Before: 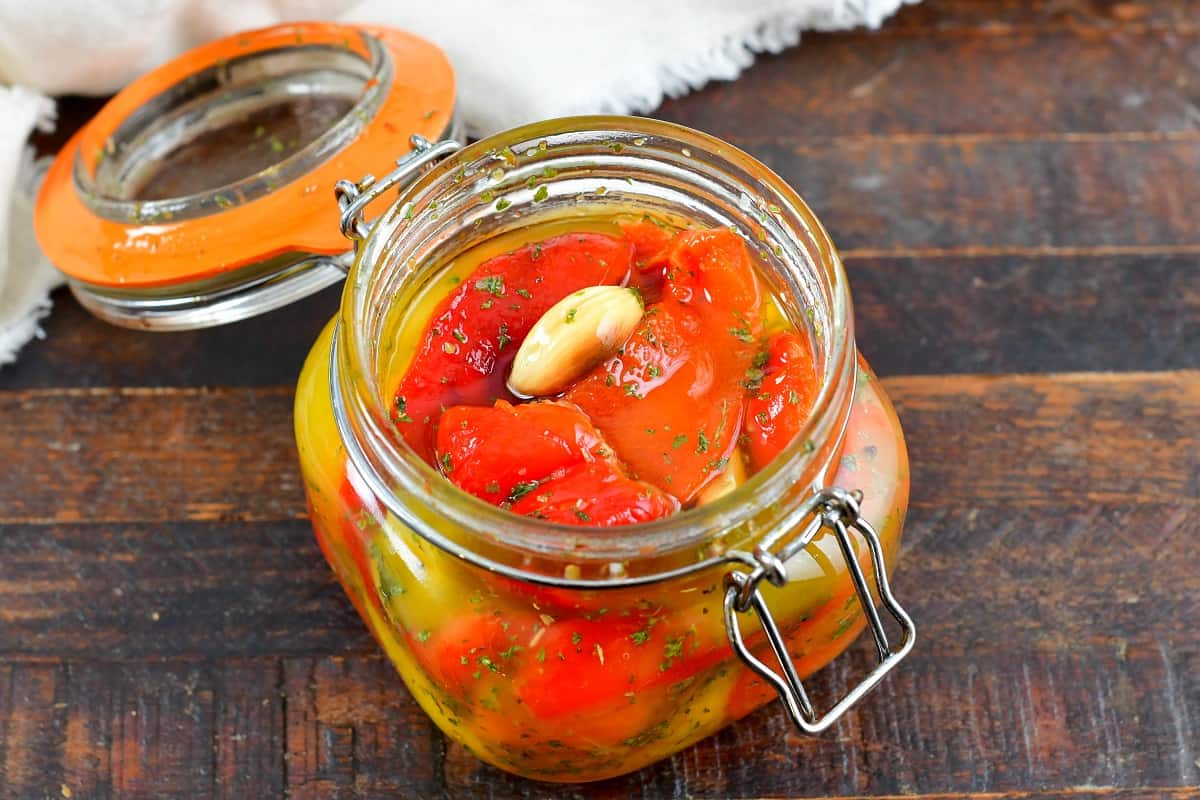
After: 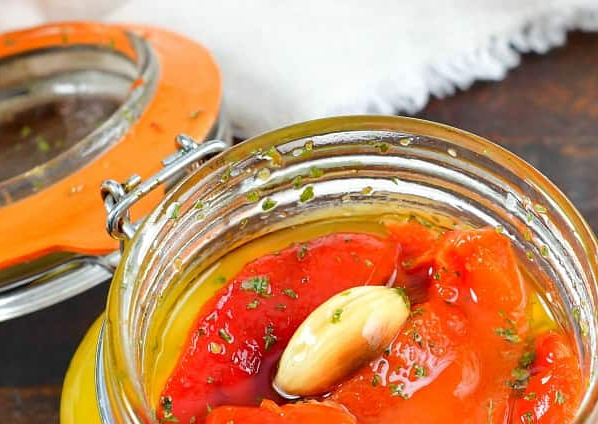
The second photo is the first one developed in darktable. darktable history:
tone equalizer: edges refinement/feathering 500, mask exposure compensation -1.57 EV, preserve details no
crop: left 19.559%, right 30.59%, bottom 46.965%
